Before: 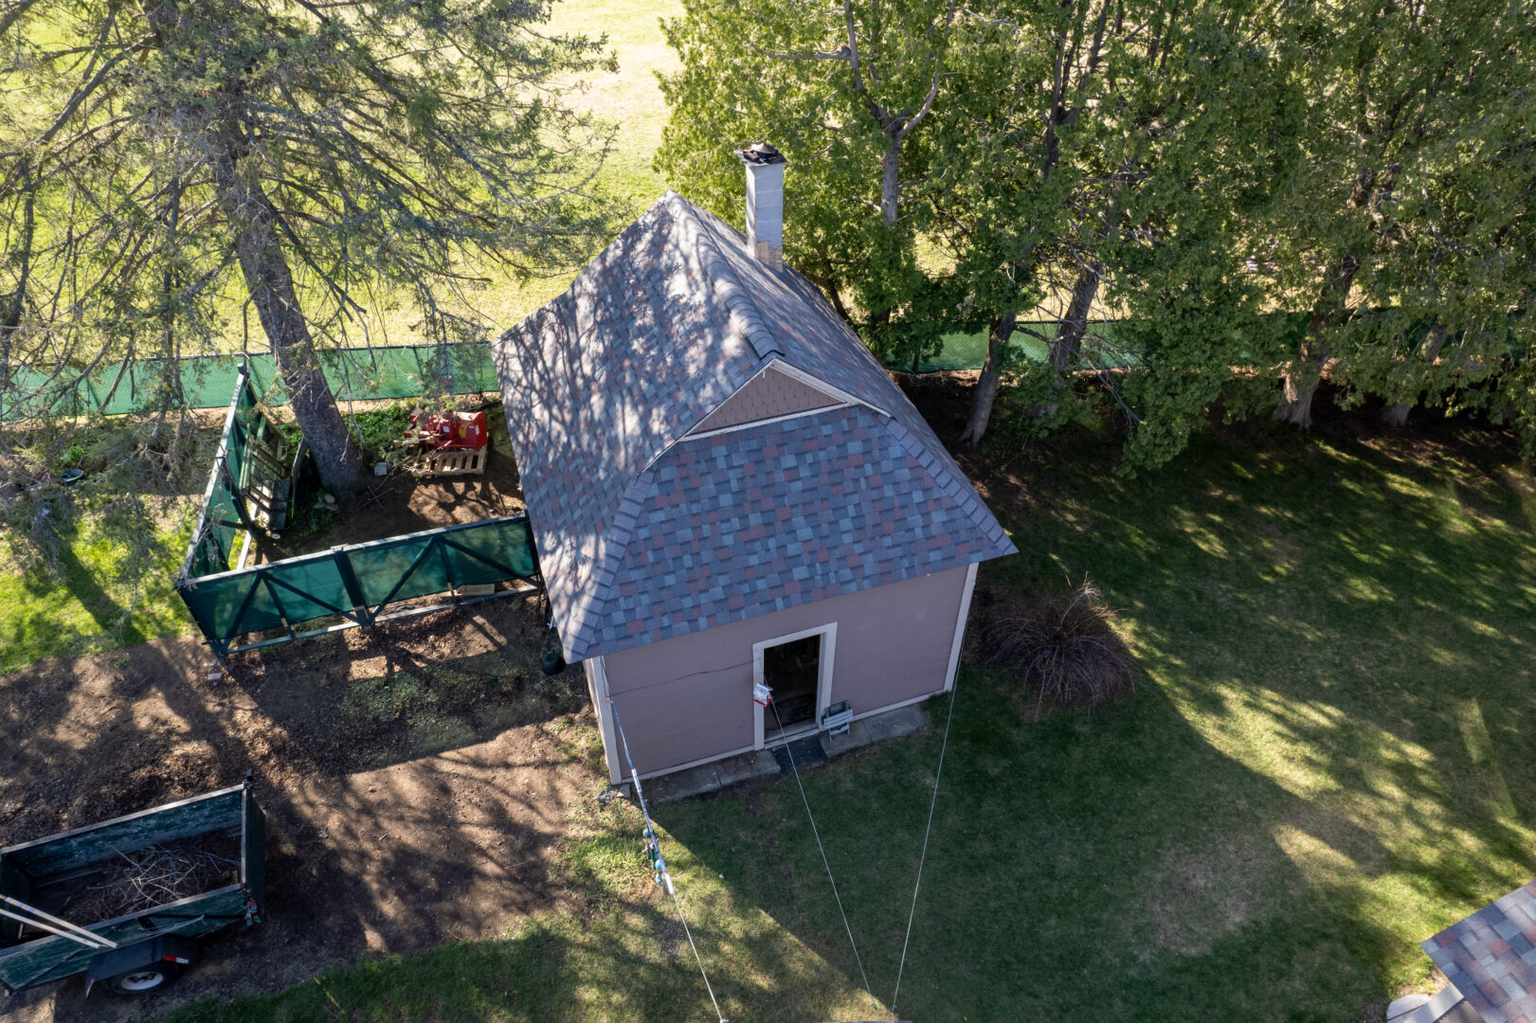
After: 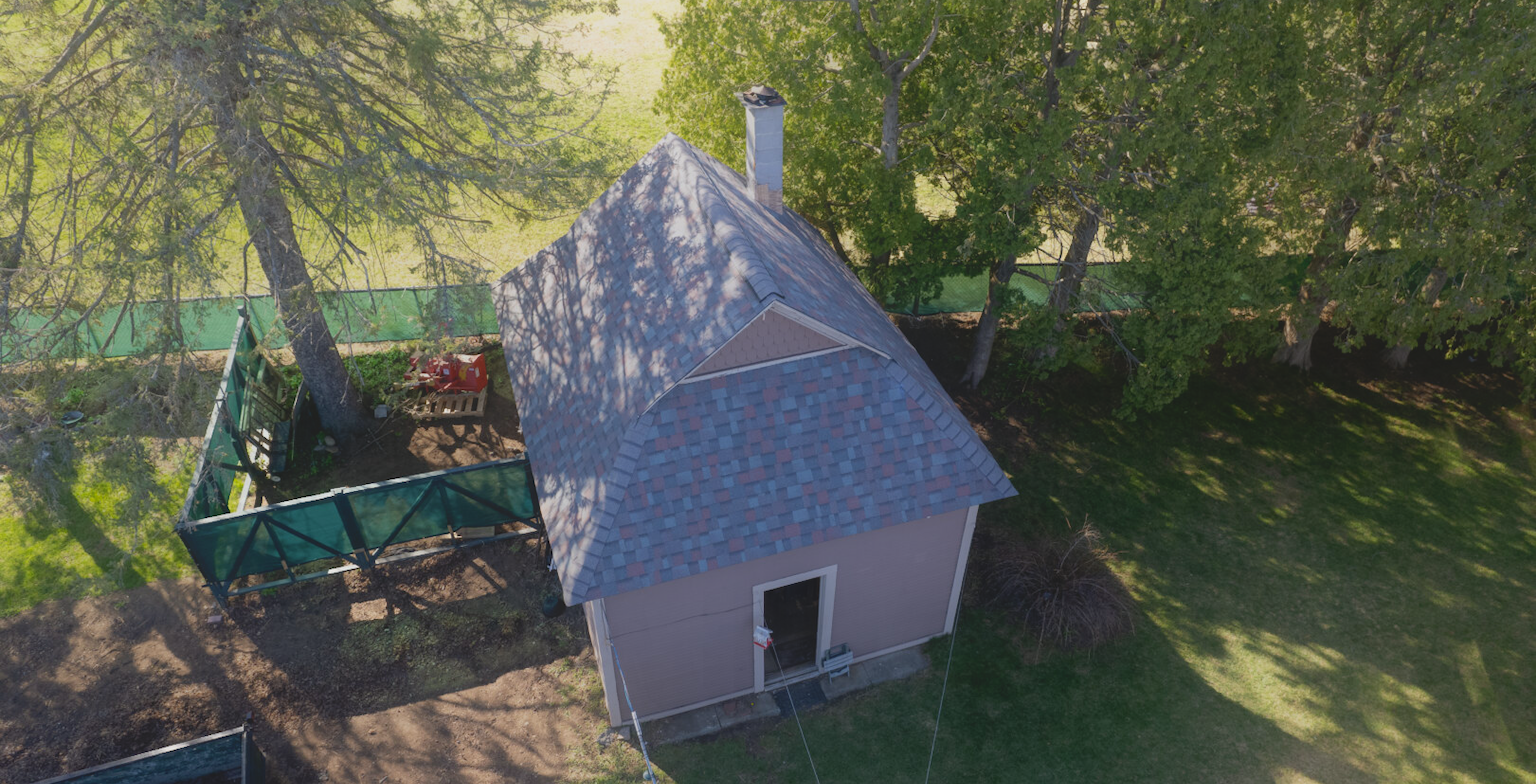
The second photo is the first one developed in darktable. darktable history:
contrast equalizer: octaves 7, y [[0.6 ×6], [0.55 ×6], [0 ×6], [0 ×6], [0 ×6]], mix -1
white balance: emerald 1
crop: top 5.667%, bottom 17.637%
contrast brightness saturation: contrast -0.11
